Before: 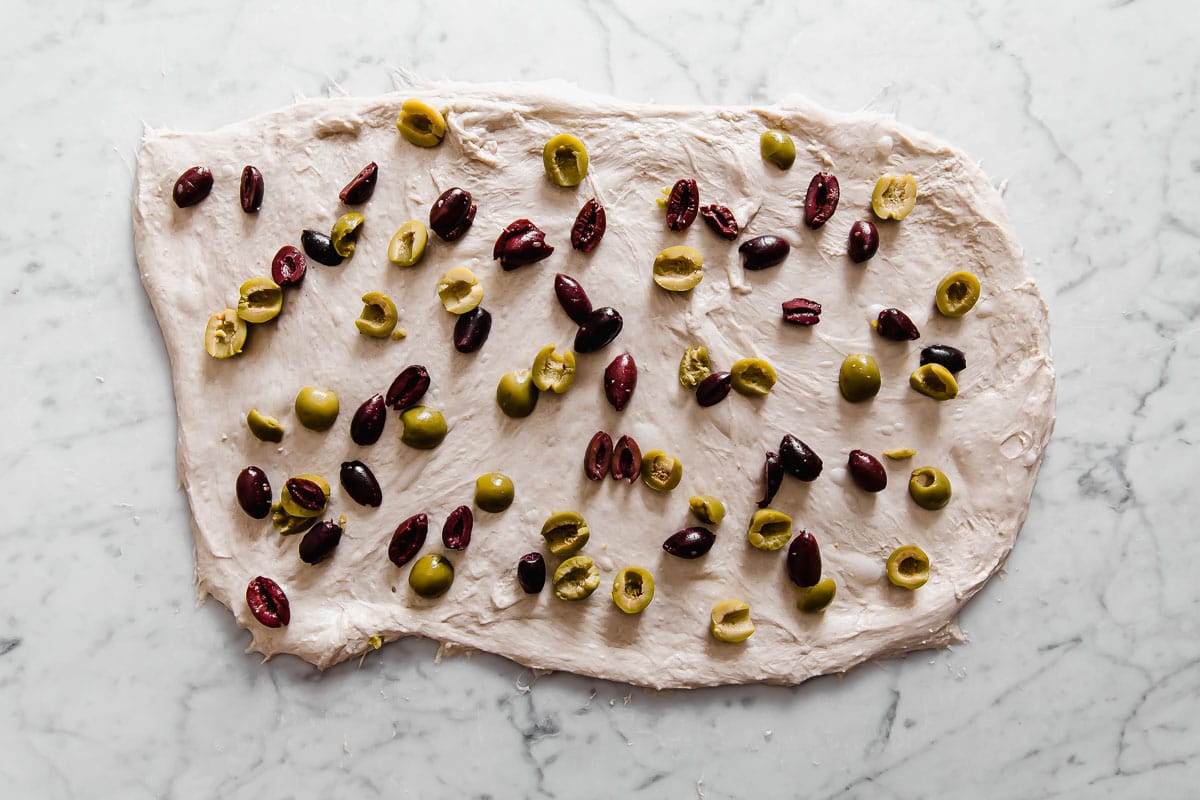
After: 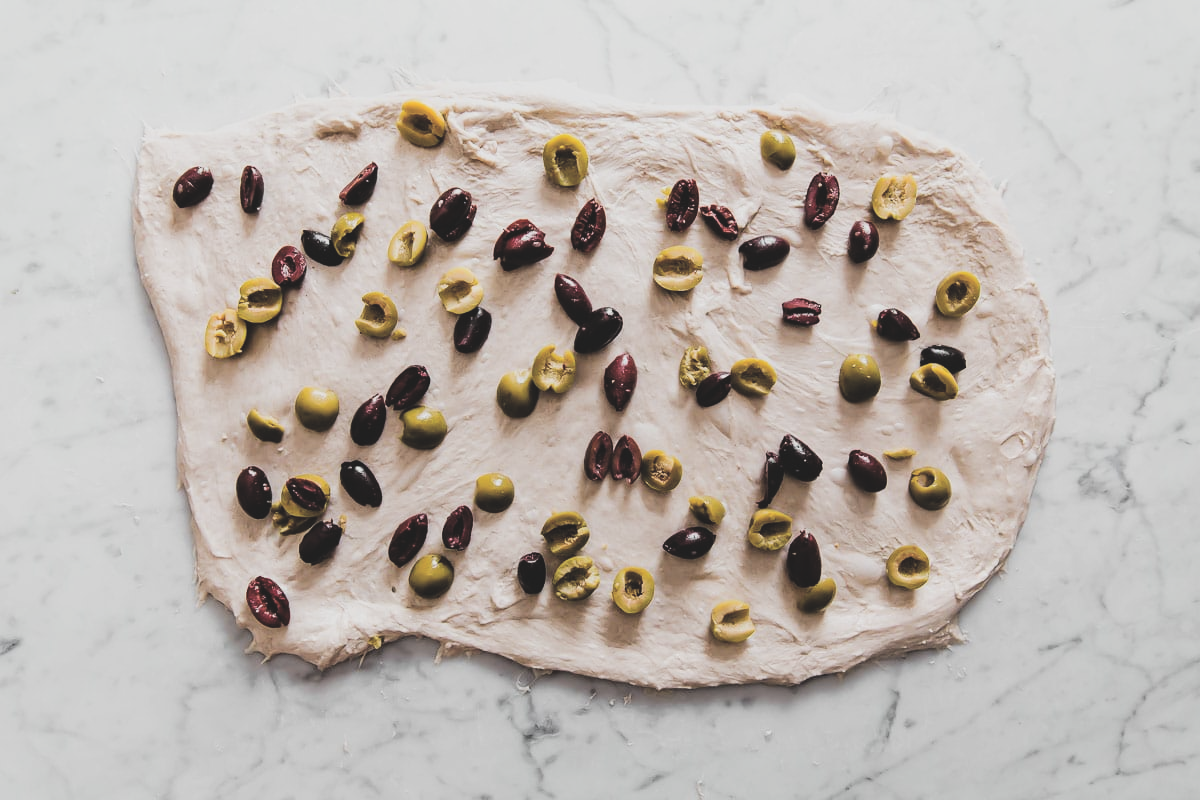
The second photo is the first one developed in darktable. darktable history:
exposure: black level correction -0.041, exposure 0.064 EV, compensate highlight preservation false
filmic rgb: black relative exposure -5 EV, hardness 2.88, contrast 1.3, highlights saturation mix -30%
